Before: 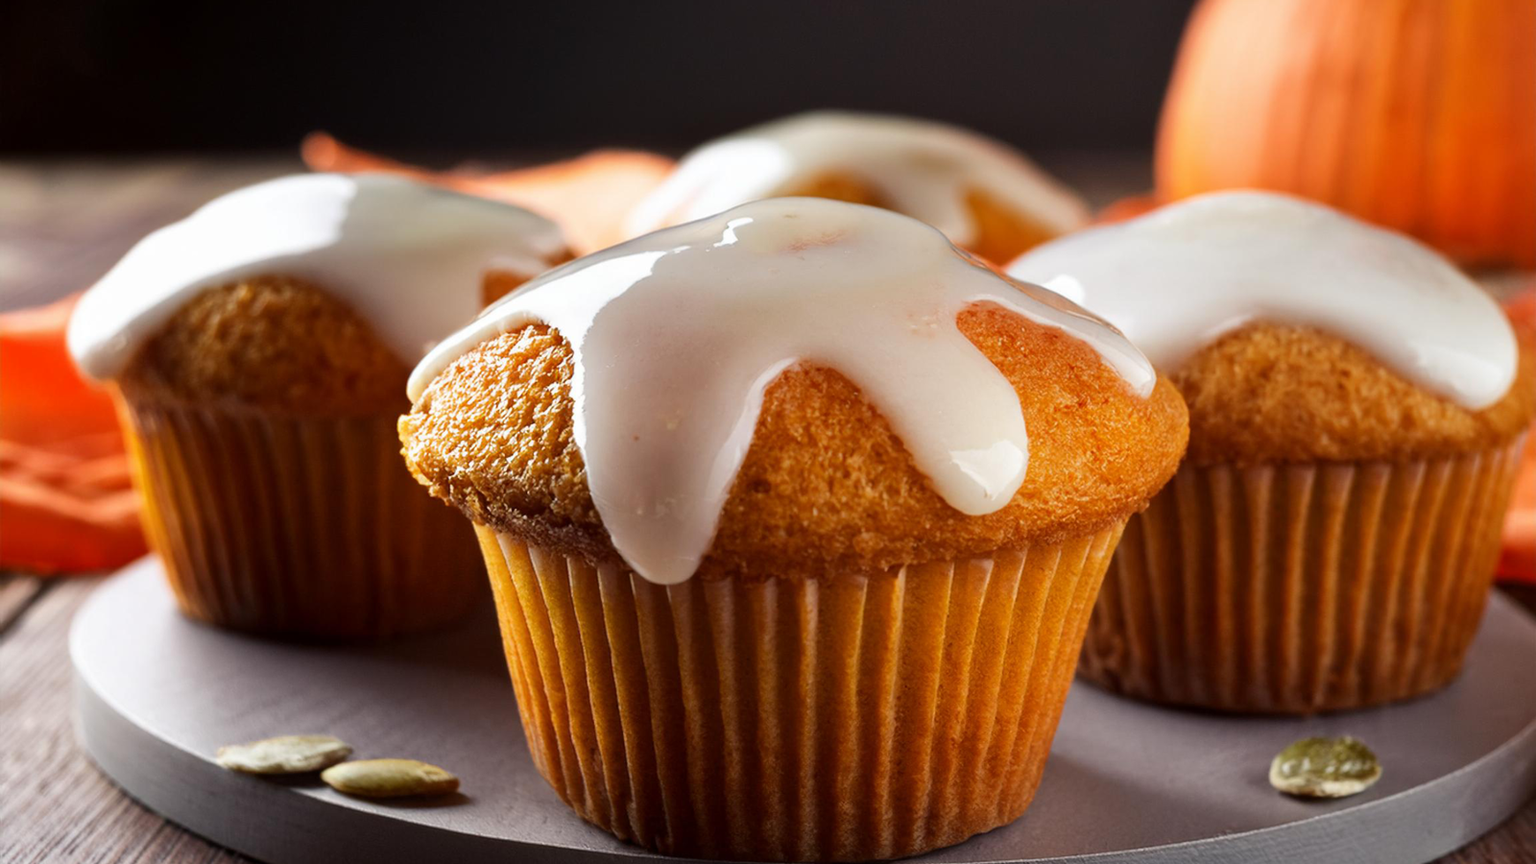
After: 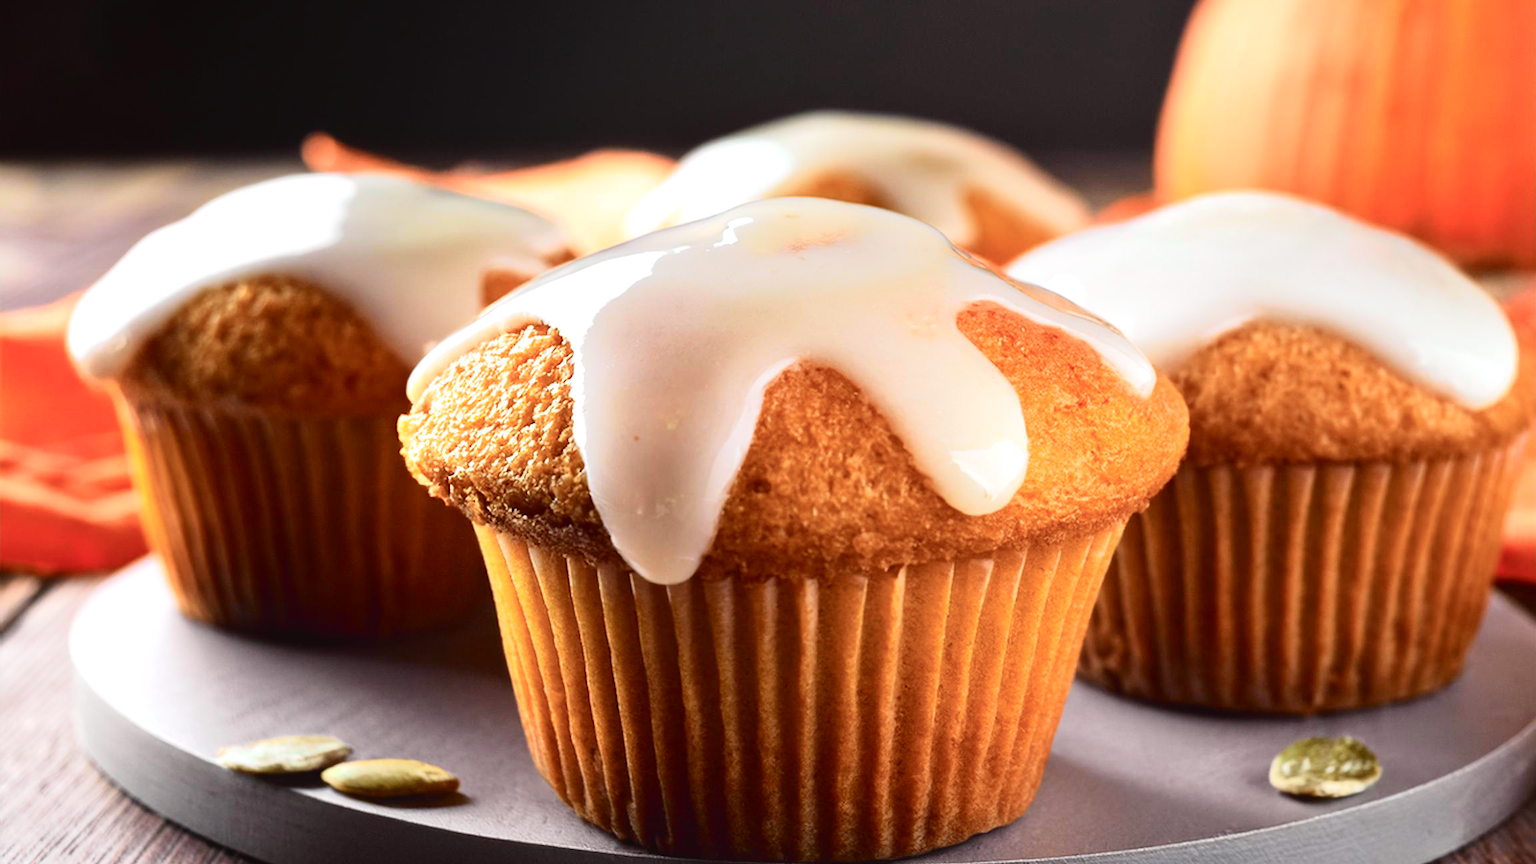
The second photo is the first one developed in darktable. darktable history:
tone curve: curves: ch0 [(0, 0.029) (0.099, 0.082) (0.264, 0.253) (0.447, 0.481) (0.678, 0.721) (0.828, 0.857) (0.992, 0.94)]; ch1 [(0, 0) (0.311, 0.266) (0.411, 0.374) (0.481, 0.458) (0.501, 0.499) (0.514, 0.512) (0.575, 0.577) (0.643, 0.648) (0.682, 0.674) (0.802, 0.812) (1, 1)]; ch2 [(0, 0) (0.259, 0.207) (0.323, 0.311) (0.376, 0.353) (0.463, 0.456) (0.498, 0.498) (0.524, 0.512) (0.574, 0.582) (0.648, 0.653) (0.768, 0.728) (1, 1)], color space Lab, independent channels, preserve colors none
exposure: exposure 0.664 EV, compensate highlight preservation false
